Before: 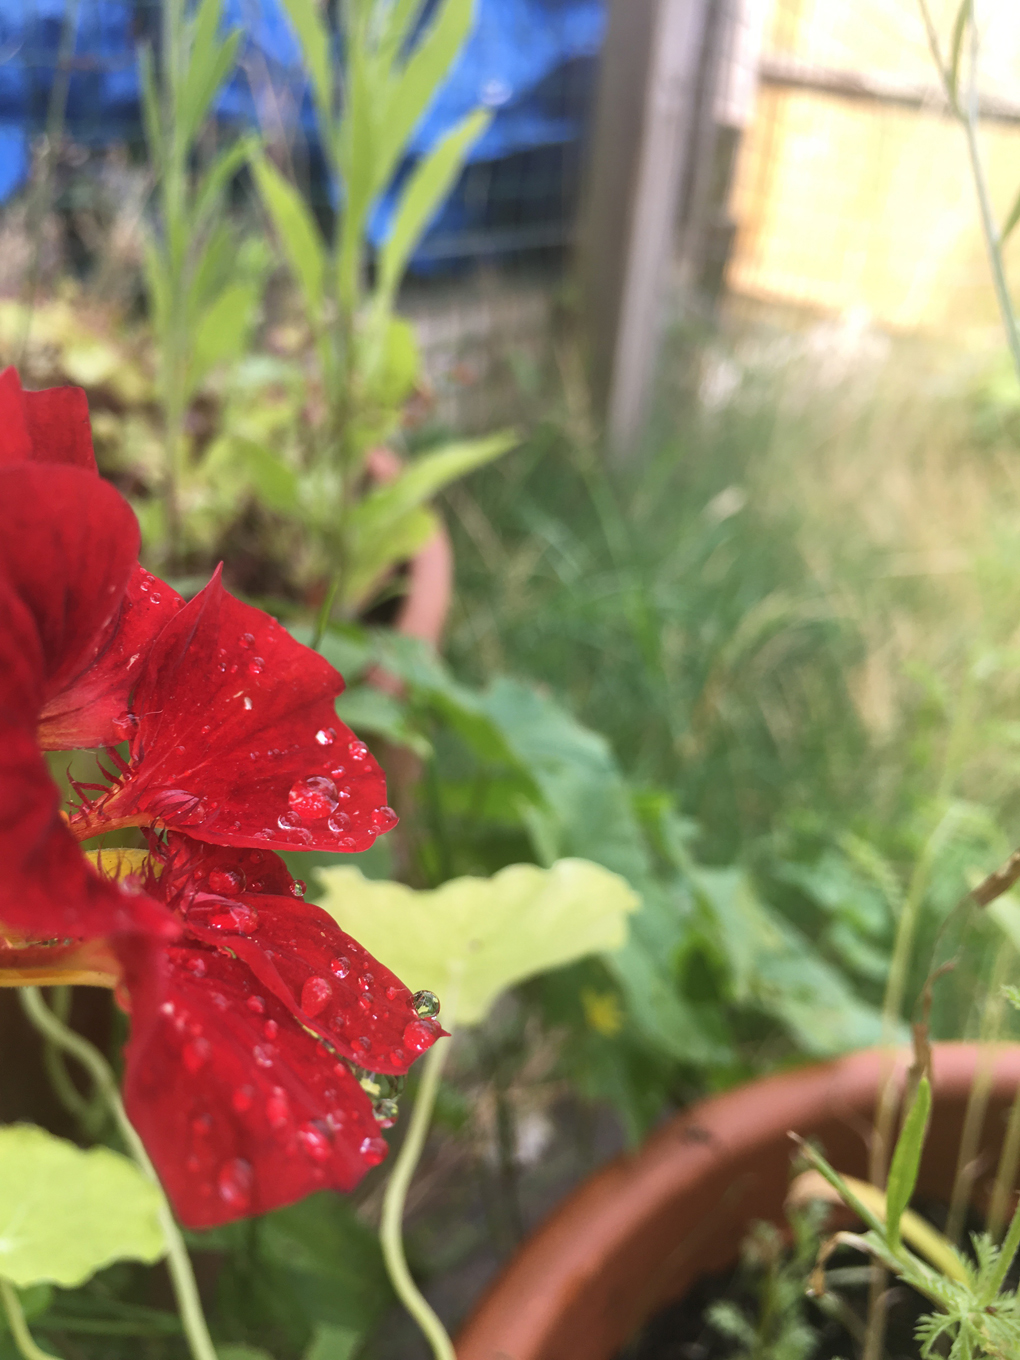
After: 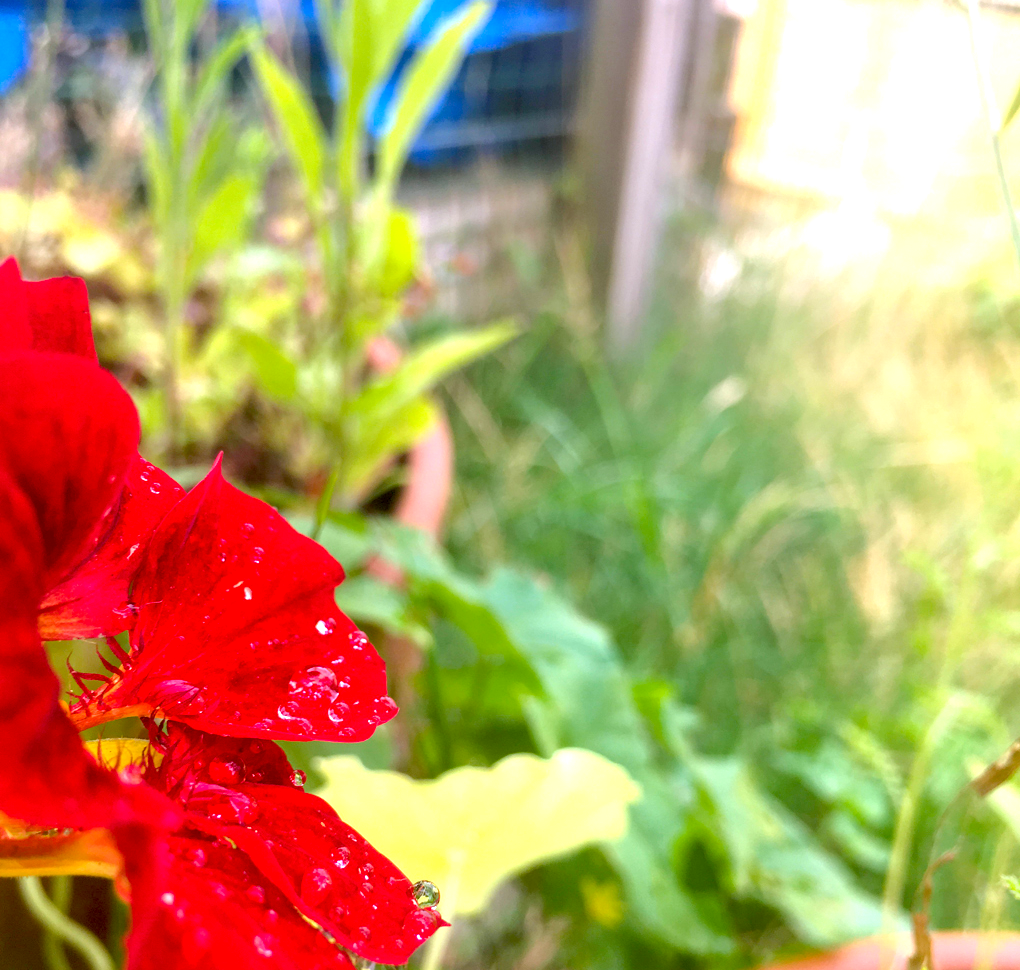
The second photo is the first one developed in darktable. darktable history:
color correction: highlights a* -0.084, highlights b* -5.95, shadows a* -0.138, shadows b* -0.113
crop and rotate: top 8.152%, bottom 20.455%
exposure: black level correction 0.012, exposure 0.704 EV, compensate exposure bias true, compensate highlight preservation false
local contrast: highlights 107%, shadows 100%, detail 120%, midtone range 0.2
shadows and highlights: shadows 43.22, highlights 7
levels: mode automatic, levels [0, 0.498, 1]
color balance rgb: power › hue 329.21°, highlights gain › chroma 0.238%, highlights gain › hue 332.24°, perceptual saturation grading › global saturation 31.118%, perceptual brilliance grading › mid-tones 10.839%, perceptual brilliance grading › shadows 14.937%, global vibrance 9.4%
